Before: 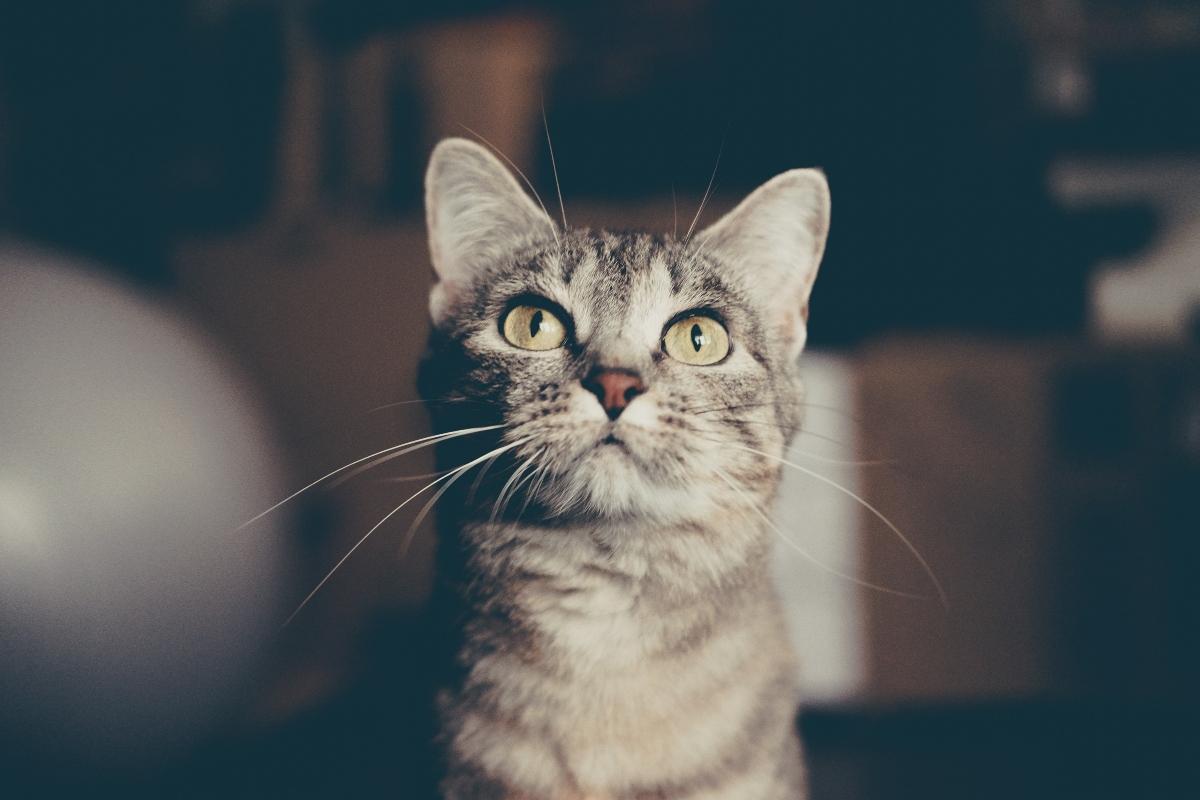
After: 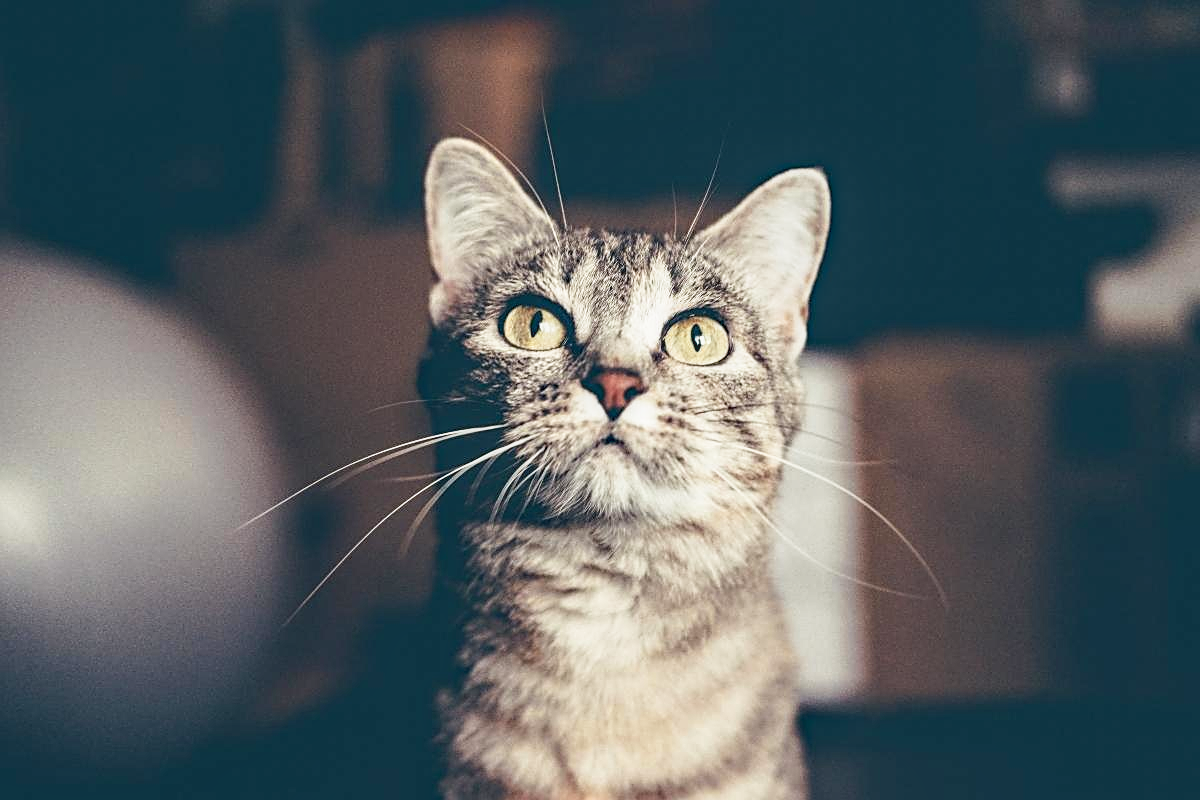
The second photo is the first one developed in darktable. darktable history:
base curve: curves: ch0 [(0, 0) (0.579, 0.807) (1, 1)], preserve colors none
local contrast: on, module defaults
sharpen: on, module defaults
haze removal: compatibility mode true, adaptive false
